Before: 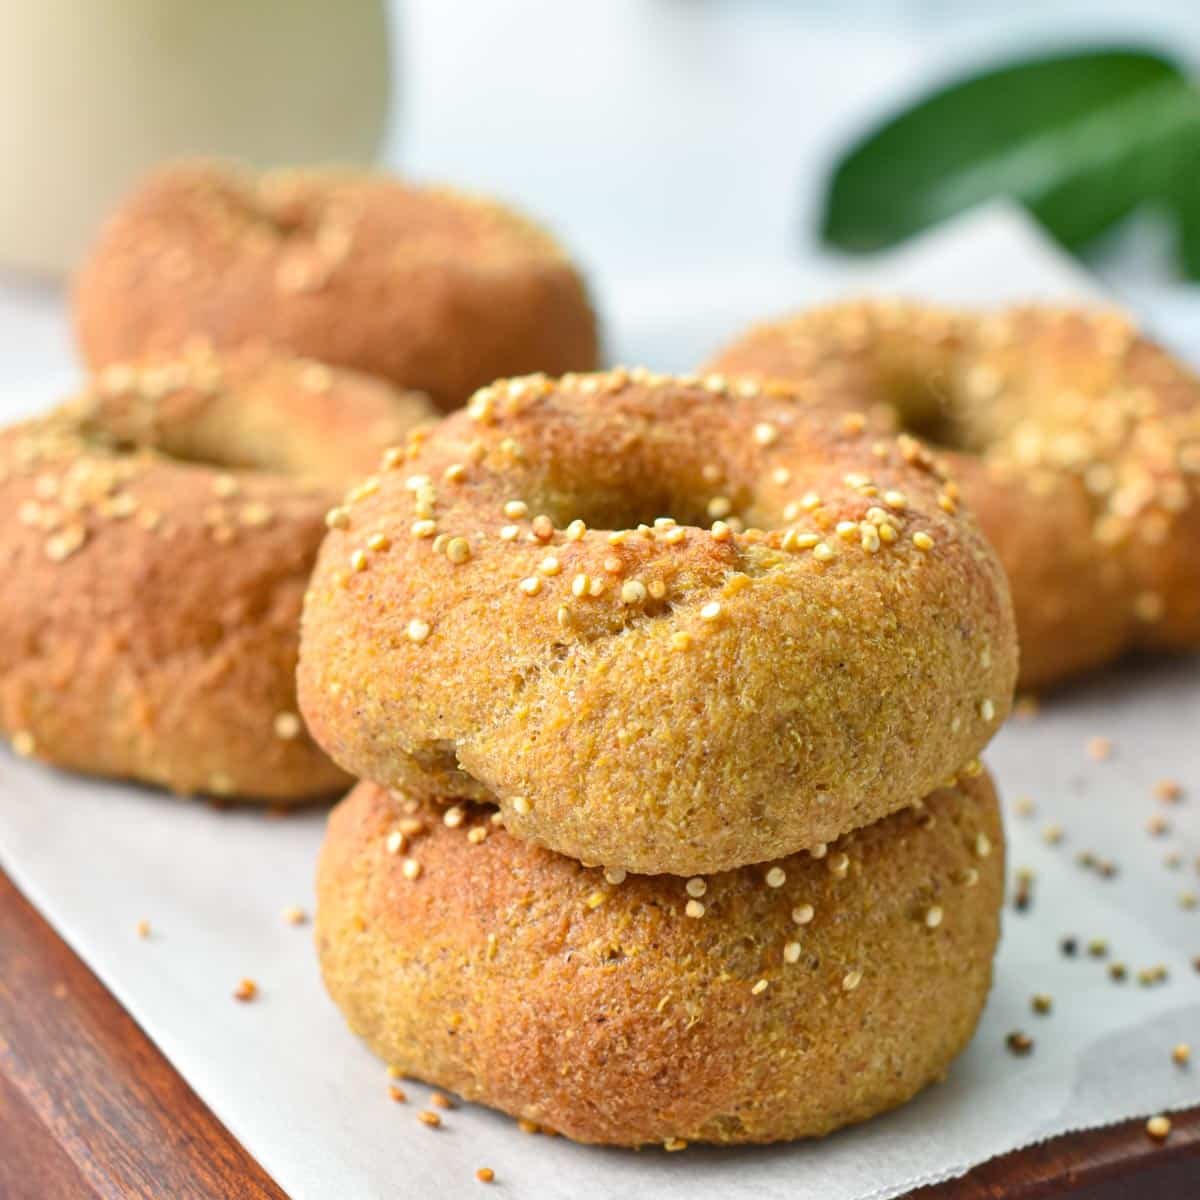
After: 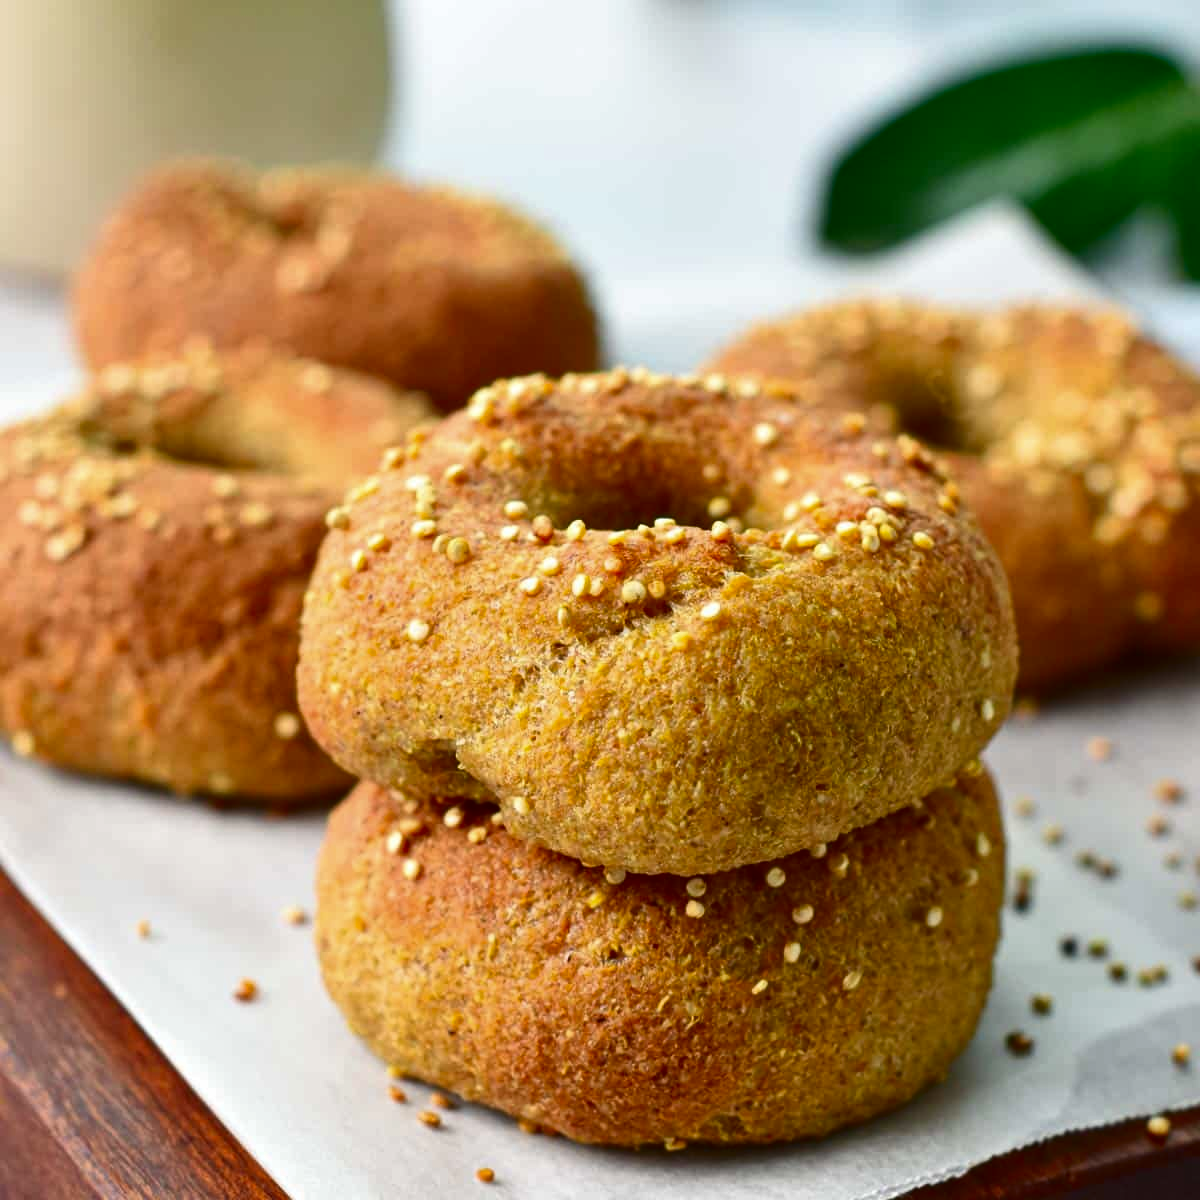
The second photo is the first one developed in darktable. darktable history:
contrast brightness saturation: contrast 0.103, brightness -0.272, saturation 0.144
